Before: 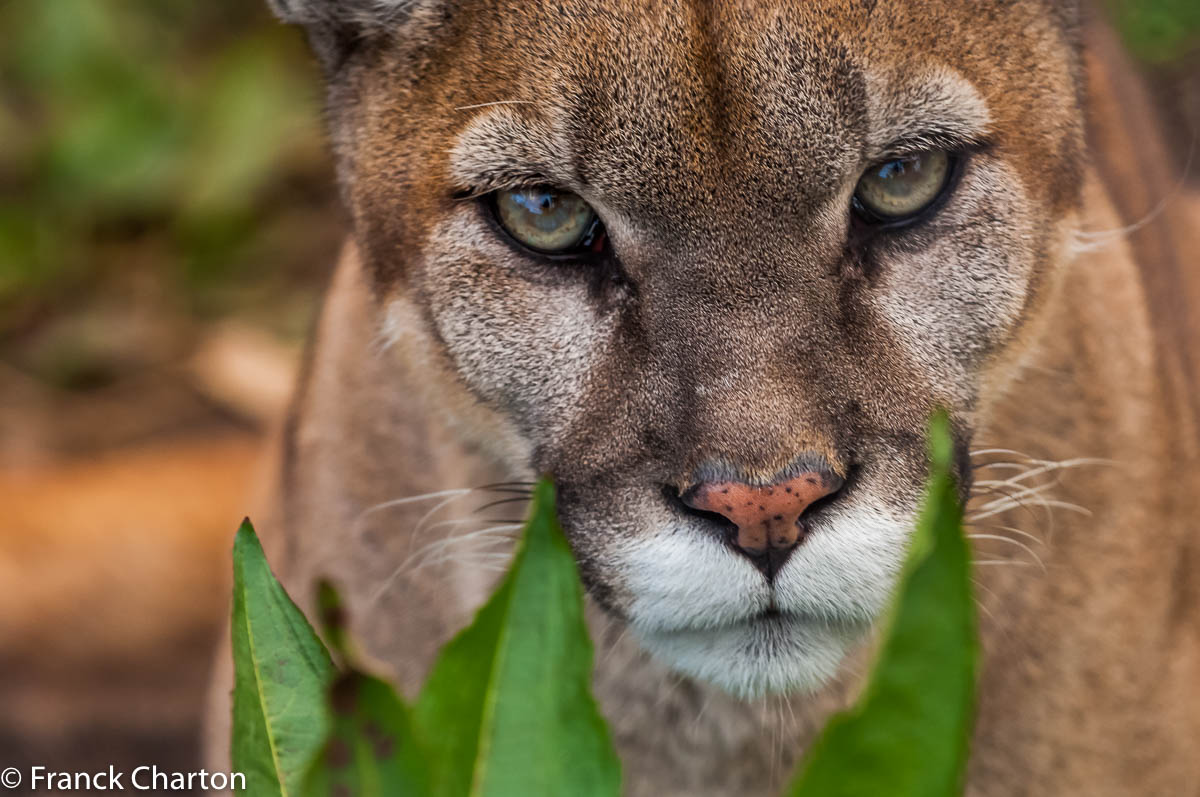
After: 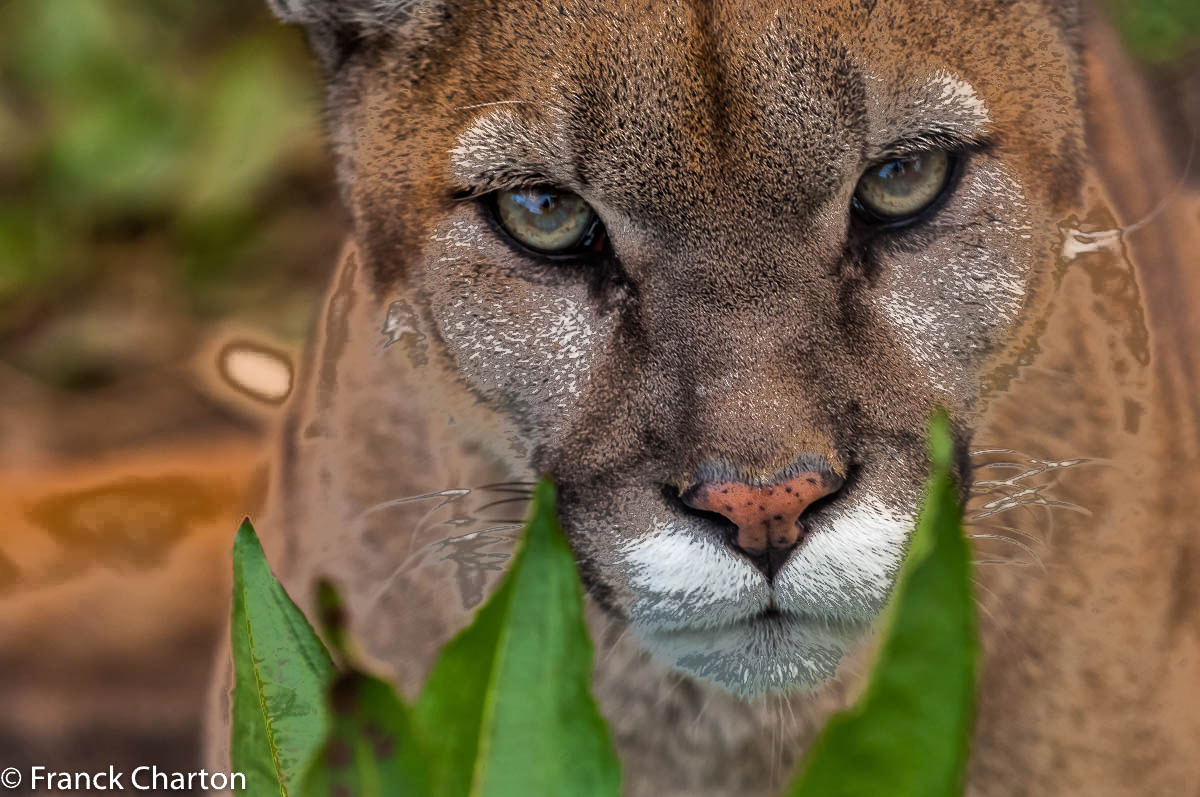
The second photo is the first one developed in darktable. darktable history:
shadows and highlights: shadows color adjustment 97.66%, soften with gaussian
rgb curve: curves: ch0 [(0, 0) (0.078, 0.051) (0.929, 0.956) (1, 1)], compensate middle gray true
fill light: exposure -0.73 EV, center 0.69, width 2.2
